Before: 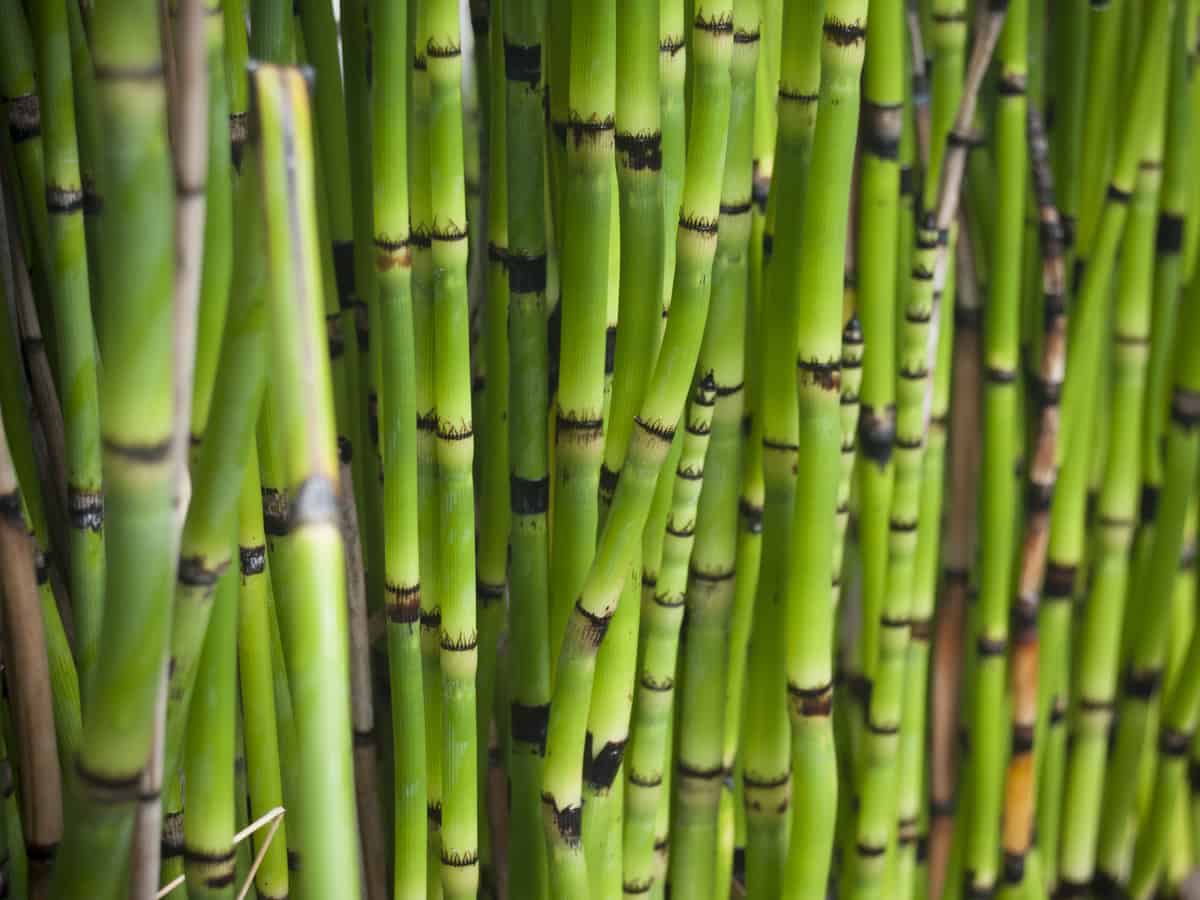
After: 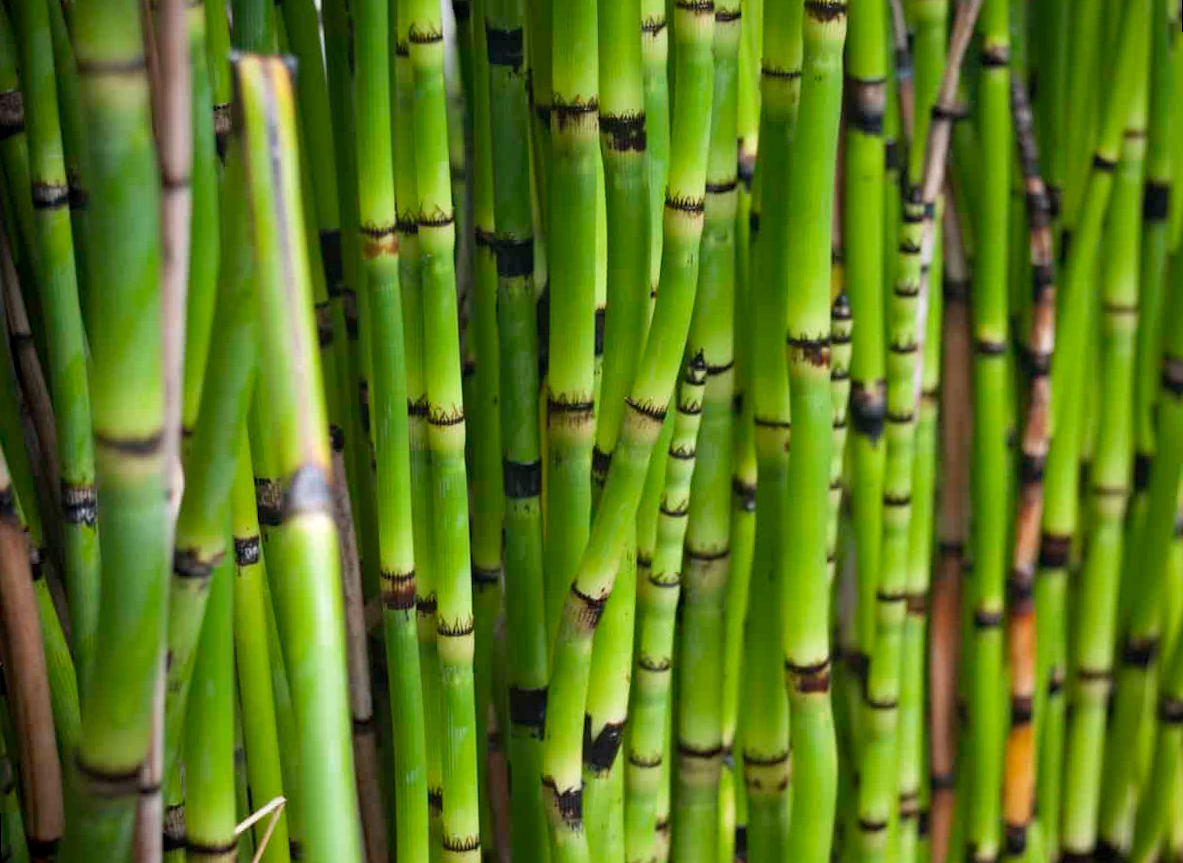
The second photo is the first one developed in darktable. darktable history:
haze removal: compatibility mode true, adaptive false
rotate and perspective: rotation -1.42°, crop left 0.016, crop right 0.984, crop top 0.035, crop bottom 0.965
